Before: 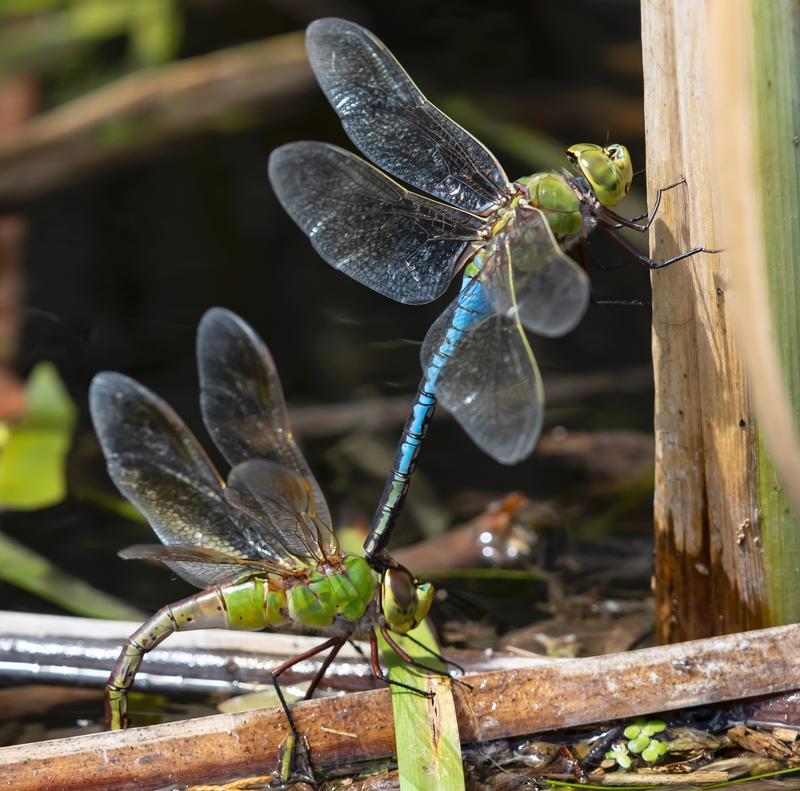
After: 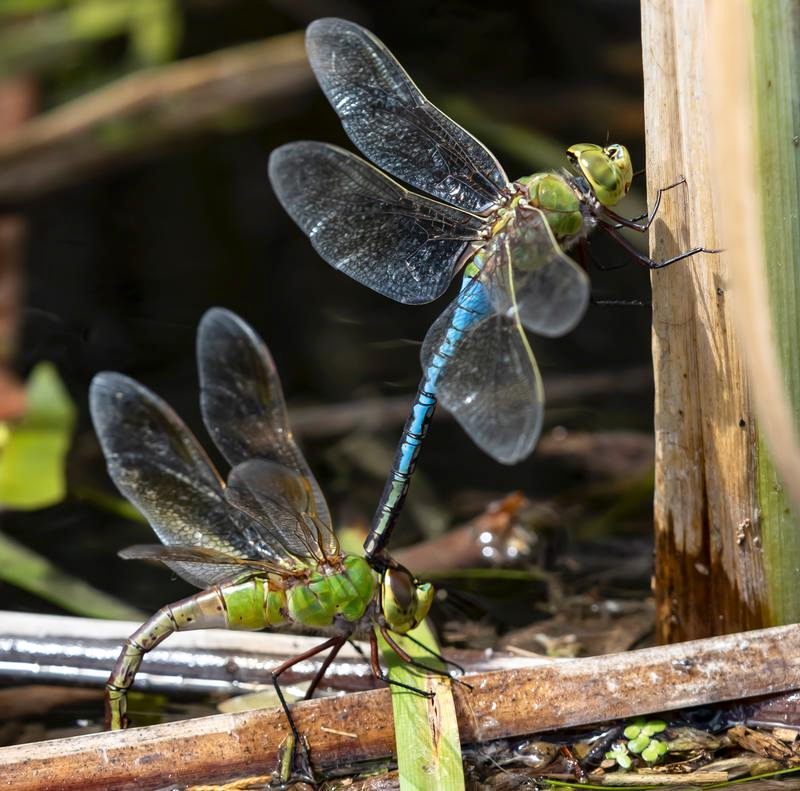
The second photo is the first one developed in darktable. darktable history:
local contrast: highlights 100%, shadows 100%, detail 120%, midtone range 0.2
shadows and highlights: shadows -30, highlights 30
